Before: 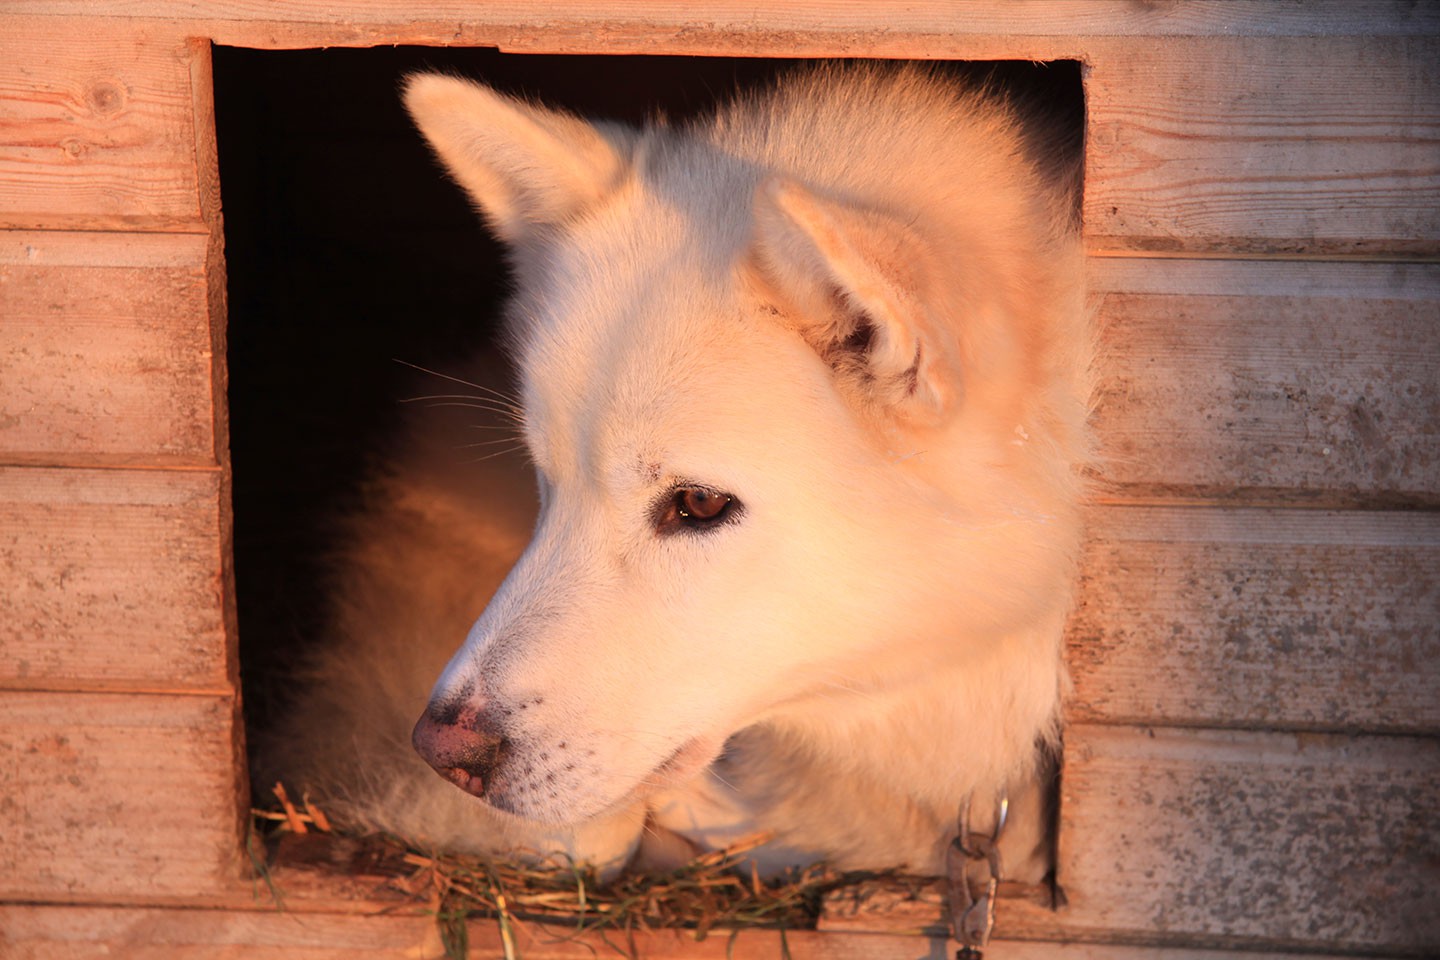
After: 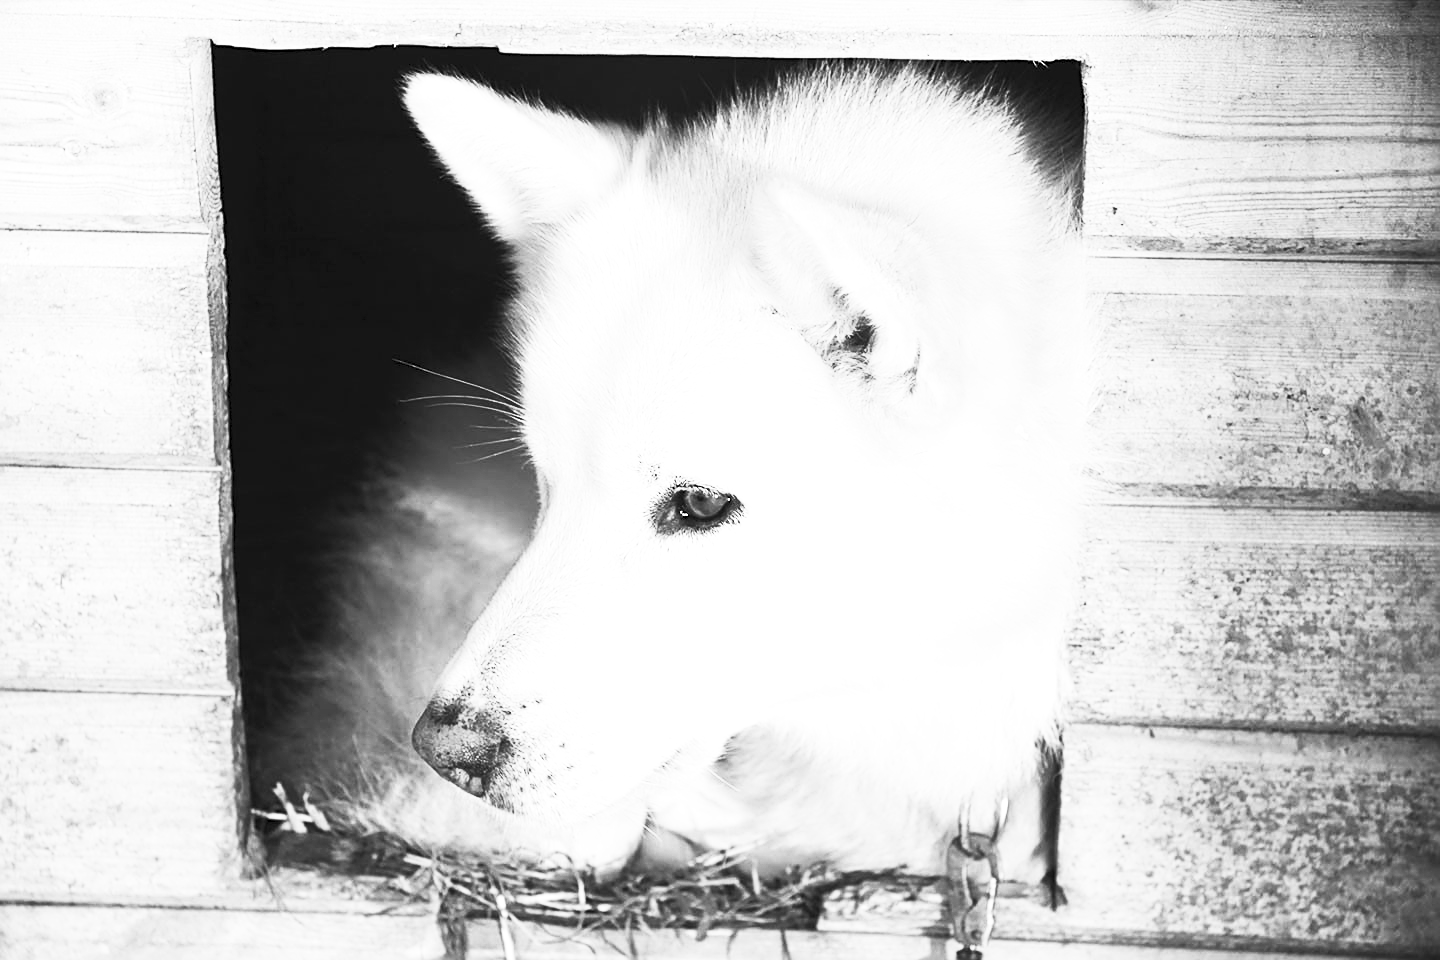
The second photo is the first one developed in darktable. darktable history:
sharpen: on, module defaults
white balance: red 0.986, blue 1.01
contrast brightness saturation: contrast 0.53, brightness 0.47, saturation -1
exposure: black level correction 0, exposure 0.877 EV, compensate exposure bias true, compensate highlight preservation false
